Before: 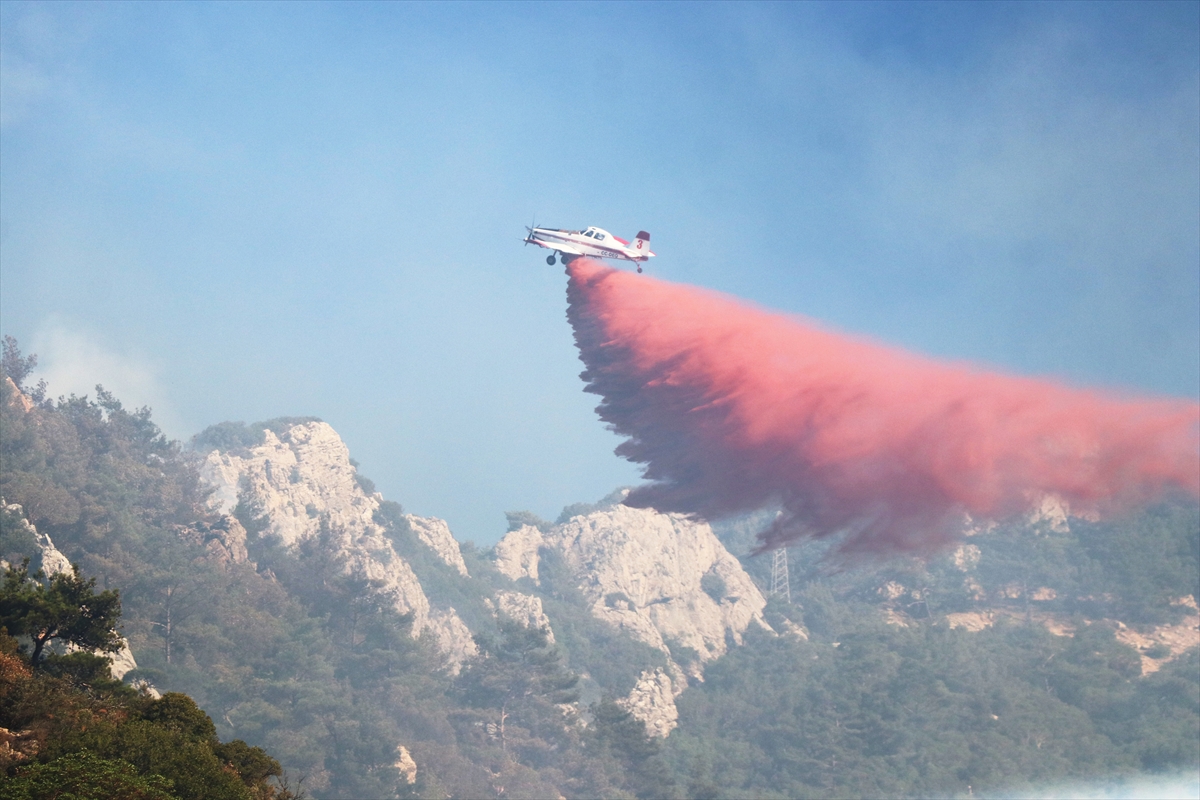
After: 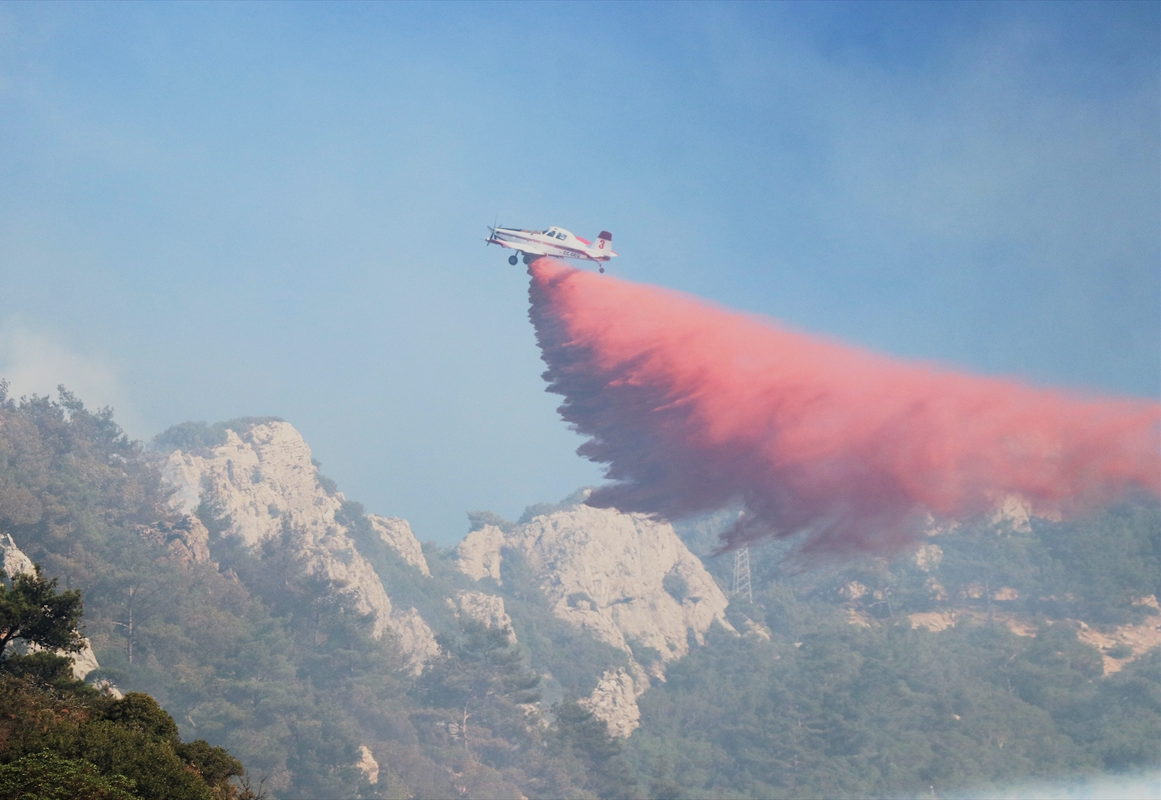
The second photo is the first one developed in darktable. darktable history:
crop and rotate: left 3.238%
filmic rgb: middle gray luminance 18.42%, black relative exposure -9 EV, white relative exposure 3.75 EV, threshold 6 EV, target black luminance 0%, hardness 4.85, latitude 67.35%, contrast 0.955, highlights saturation mix 20%, shadows ↔ highlights balance 21.36%, add noise in highlights 0, preserve chrominance luminance Y, color science v3 (2019), use custom middle-gray values true, iterations of high-quality reconstruction 0, contrast in highlights soft, enable highlight reconstruction true
